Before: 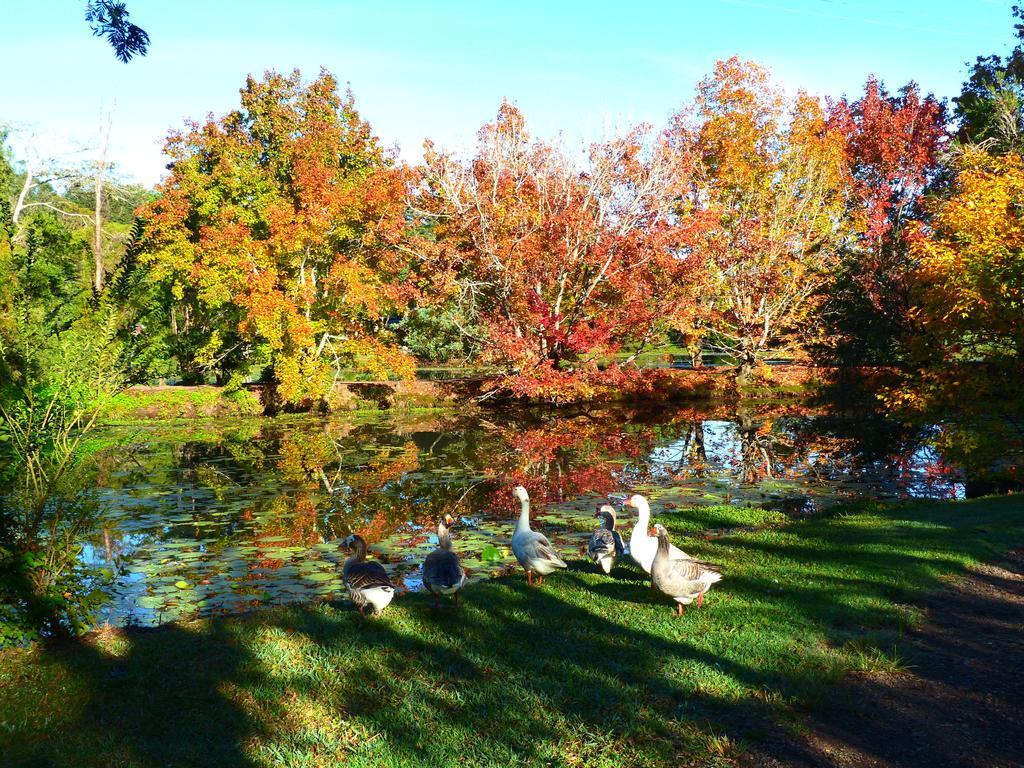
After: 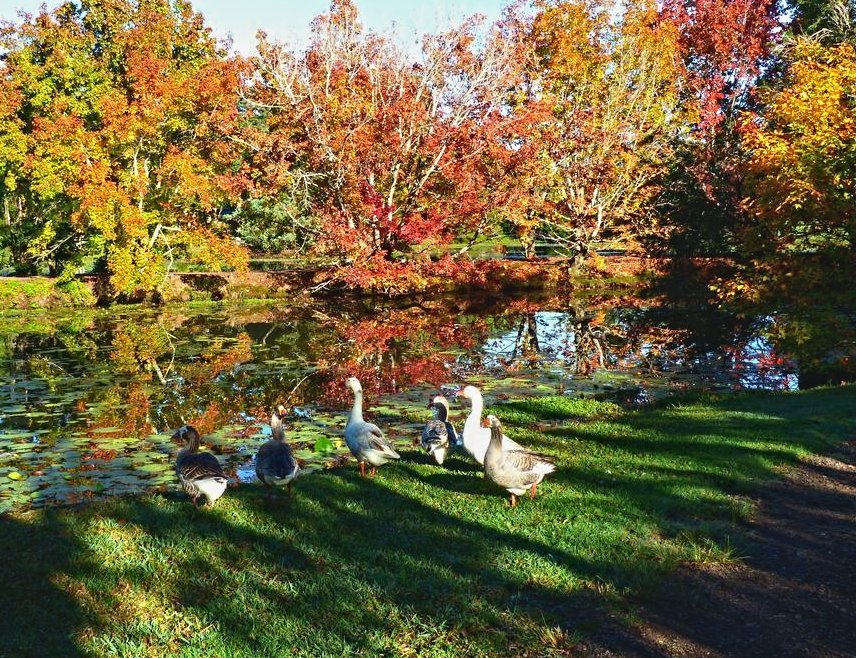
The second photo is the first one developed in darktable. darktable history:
contrast equalizer: y [[0.5, 0.501, 0.525, 0.597, 0.58, 0.514], [0.5 ×6], [0.5 ×6], [0 ×6], [0 ×6]]
crop: left 16.315%, top 14.246%
contrast brightness saturation: contrast -0.11
